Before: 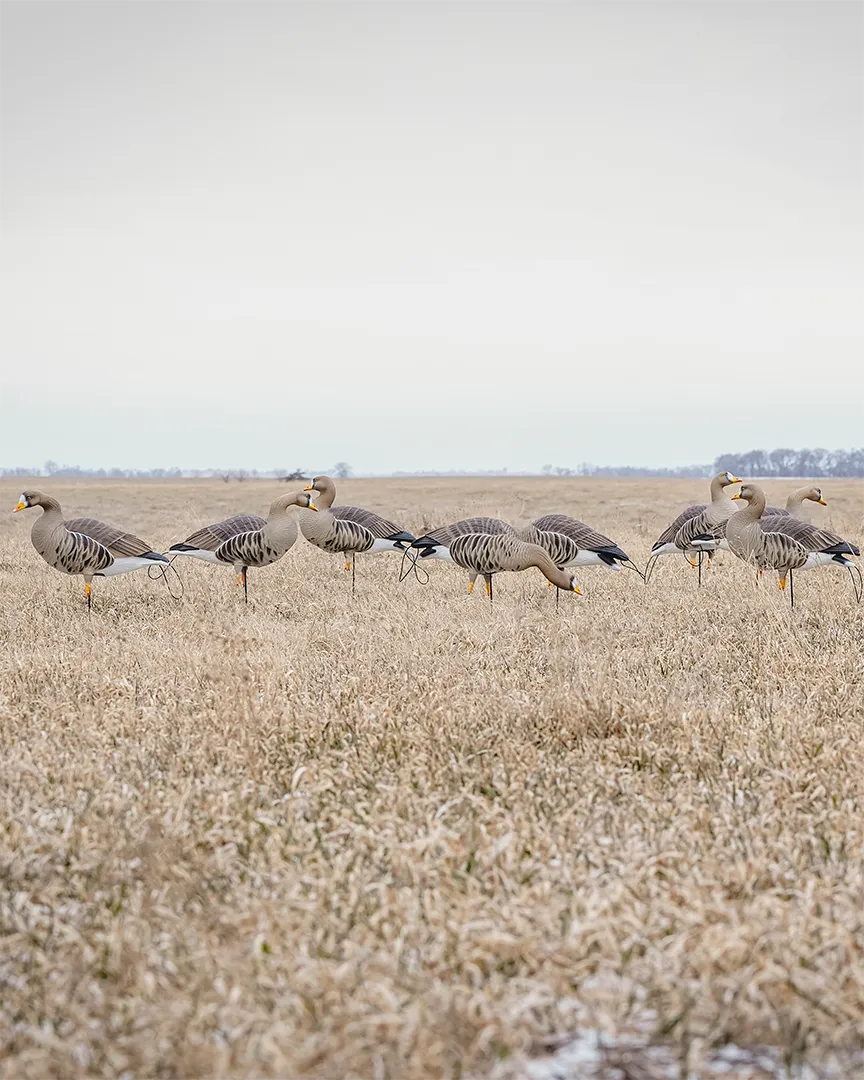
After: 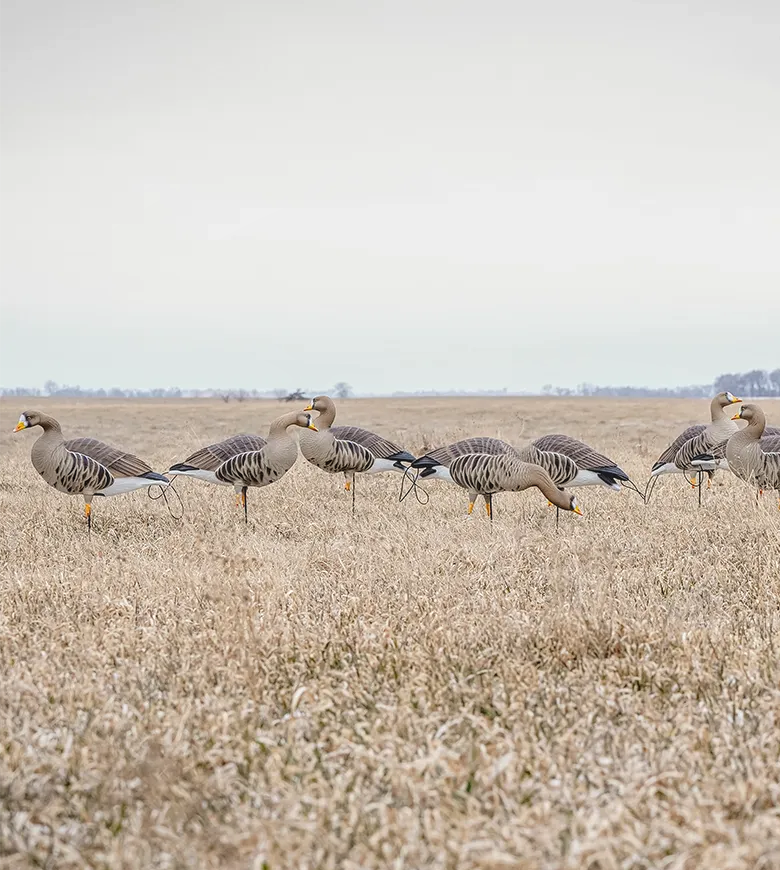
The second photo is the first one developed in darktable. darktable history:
crop: top 7.49%, right 9.717%, bottom 11.943%
tone equalizer: on, module defaults
local contrast: detail 110%
